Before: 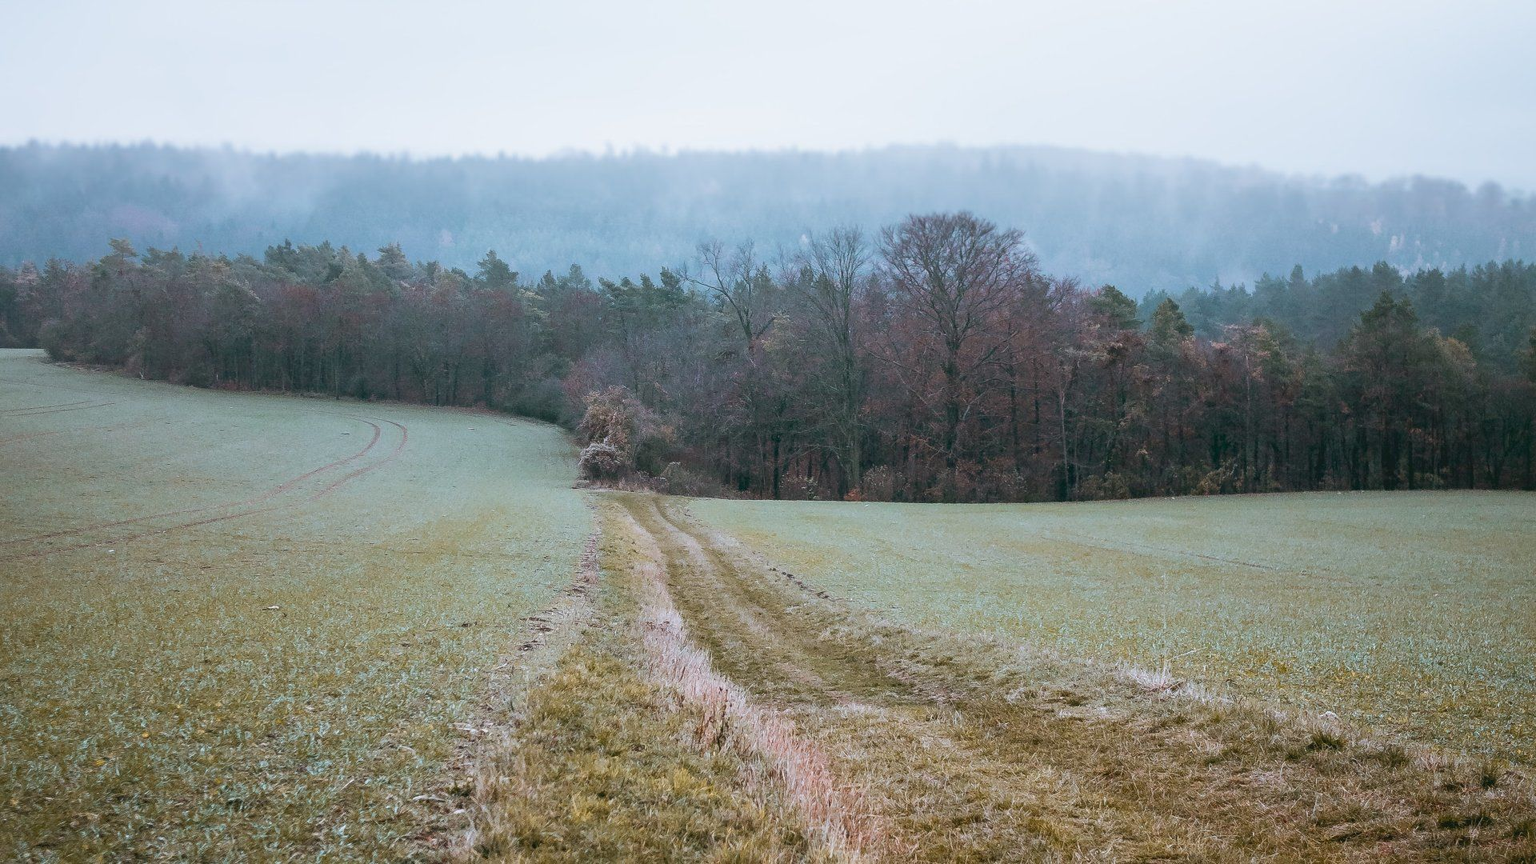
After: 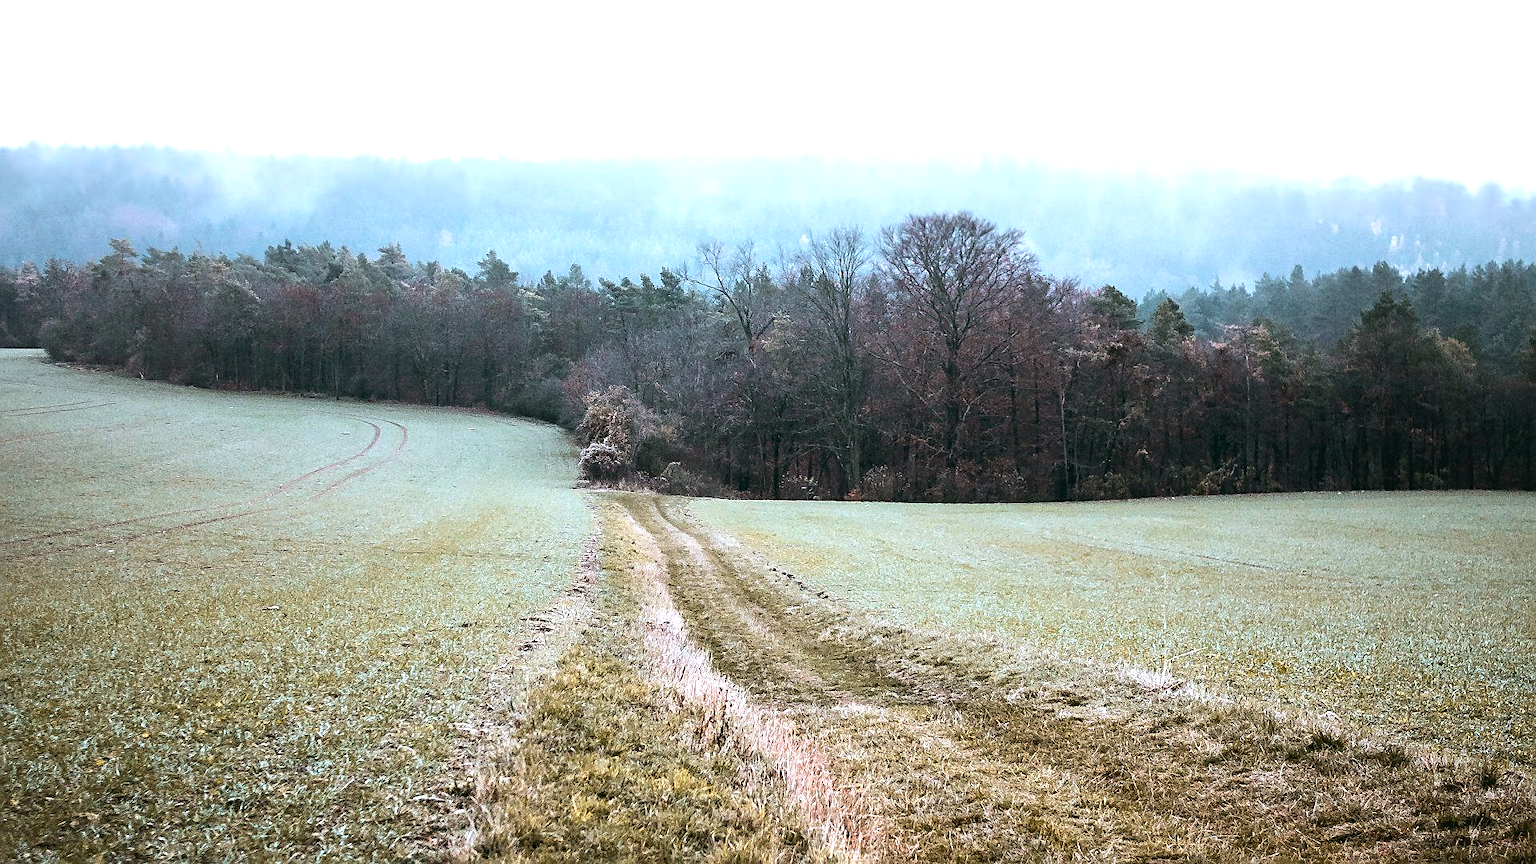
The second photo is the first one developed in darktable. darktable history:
sharpen: radius 1.864, amount 0.398, threshold 1.271
tone equalizer: -8 EV -1.08 EV, -7 EV -1.01 EV, -6 EV -0.867 EV, -5 EV -0.578 EV, -3 EV 0.578 EV, -2 EV 0.867 EV, -1 EV 1.01 EV, +0 EV 1.08 EV, edges refinement/feathering 500, mask exposure compensation -1.57 EV, preserve details no
